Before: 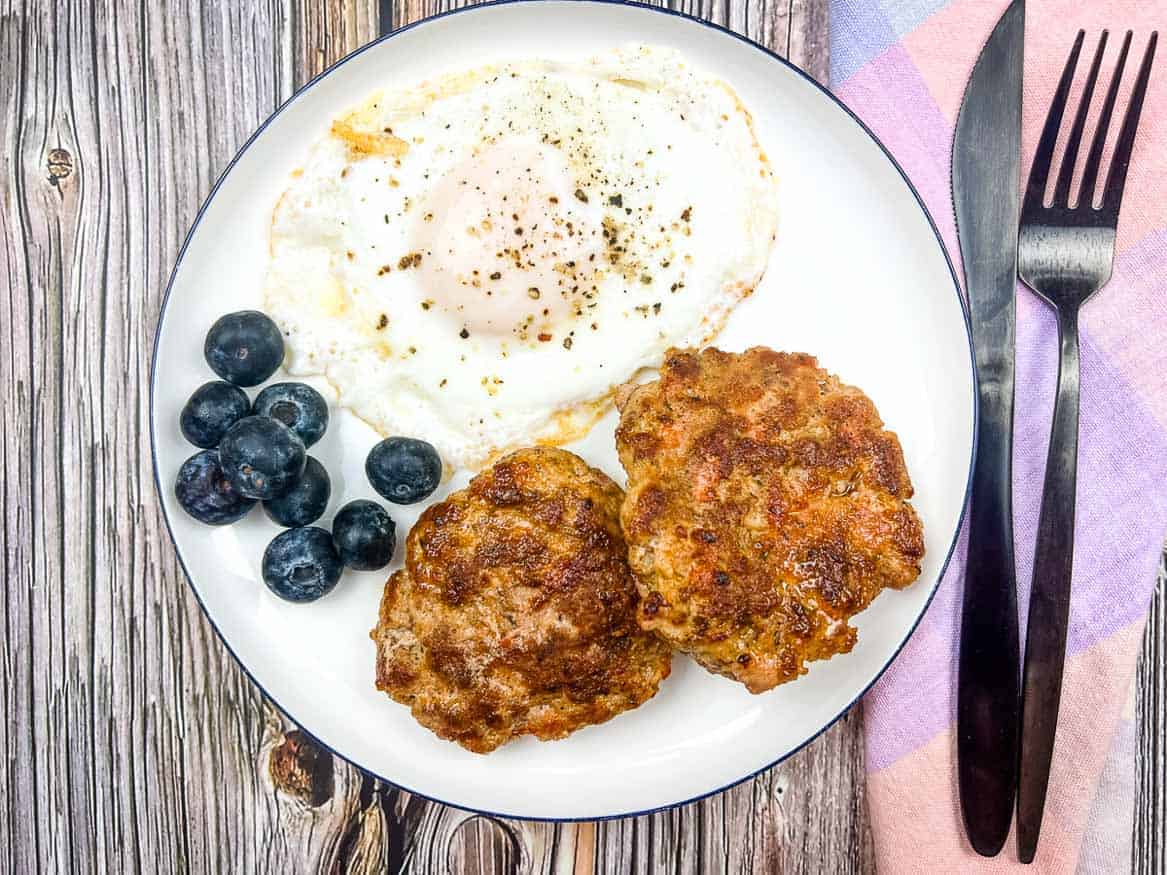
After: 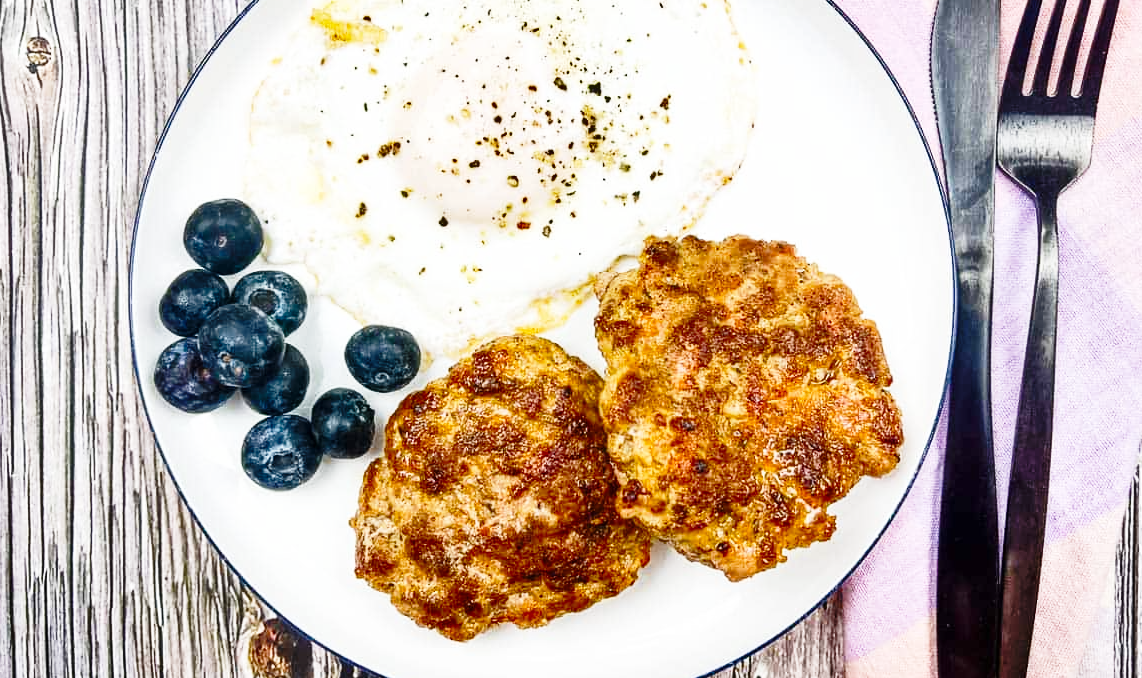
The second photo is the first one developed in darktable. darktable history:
base curve: curves: ch0 [(0, 0) (0.028, 0.03) (0.121, 0.232) (0.46, 0.748) (0.859, 0.968) (1, 1)], preserve colors none
shadows and highlights: radius 131.14, soften with gaussian
crop and rotate: left 1.852%, top 12.946%, right 0.25%, bottom 9.555%
